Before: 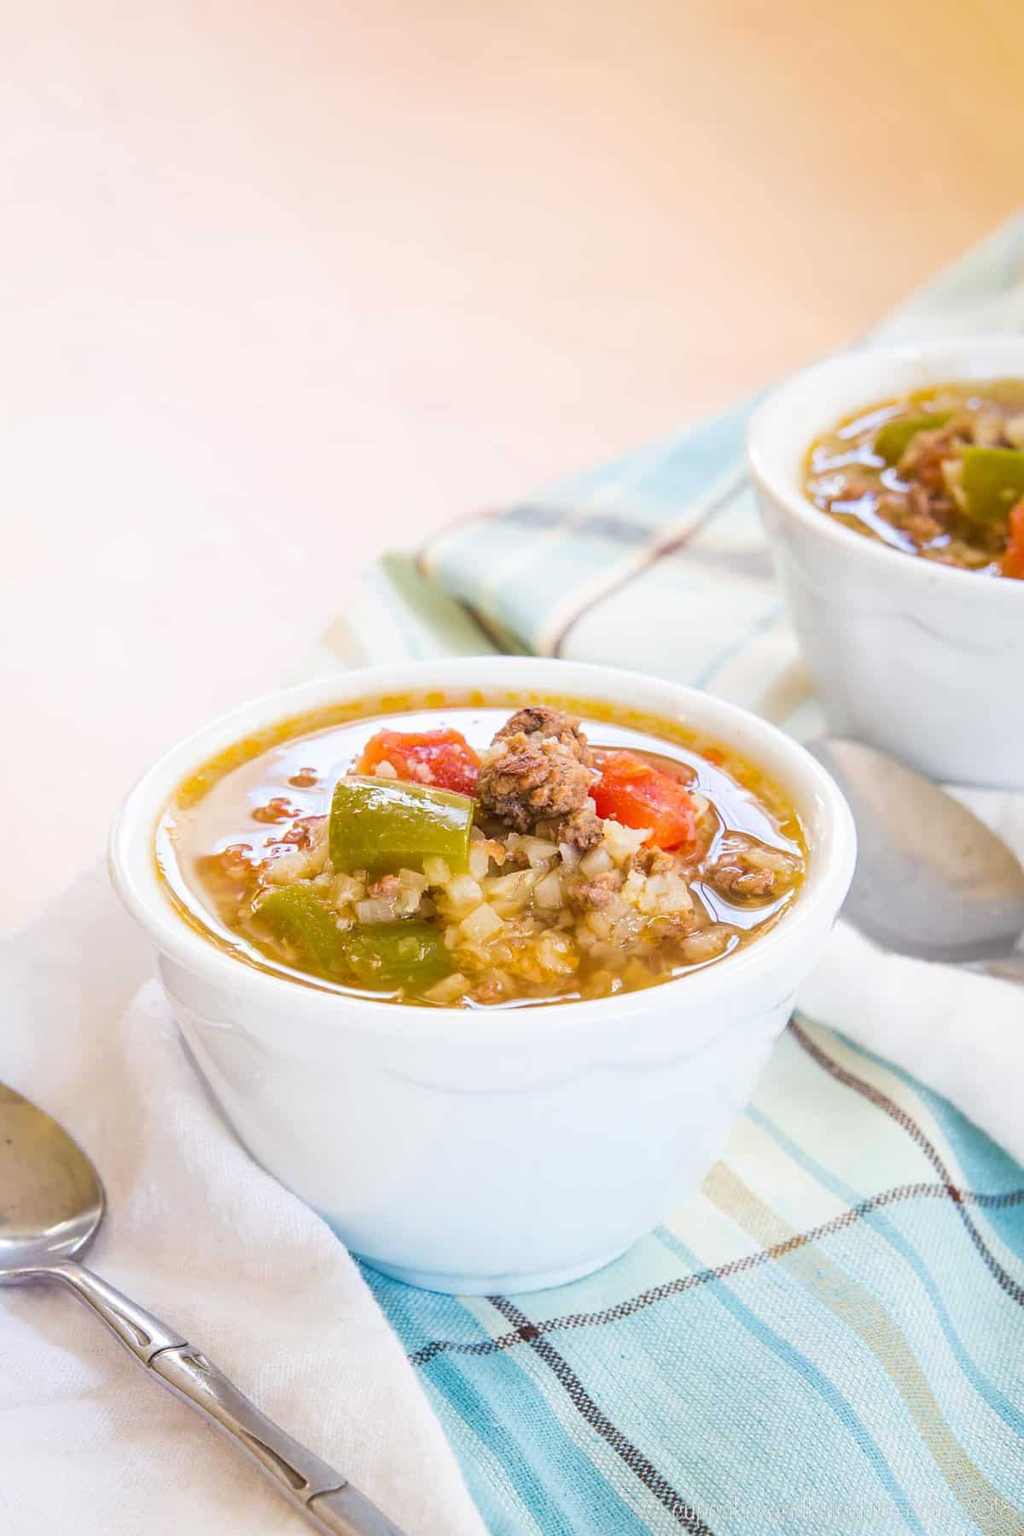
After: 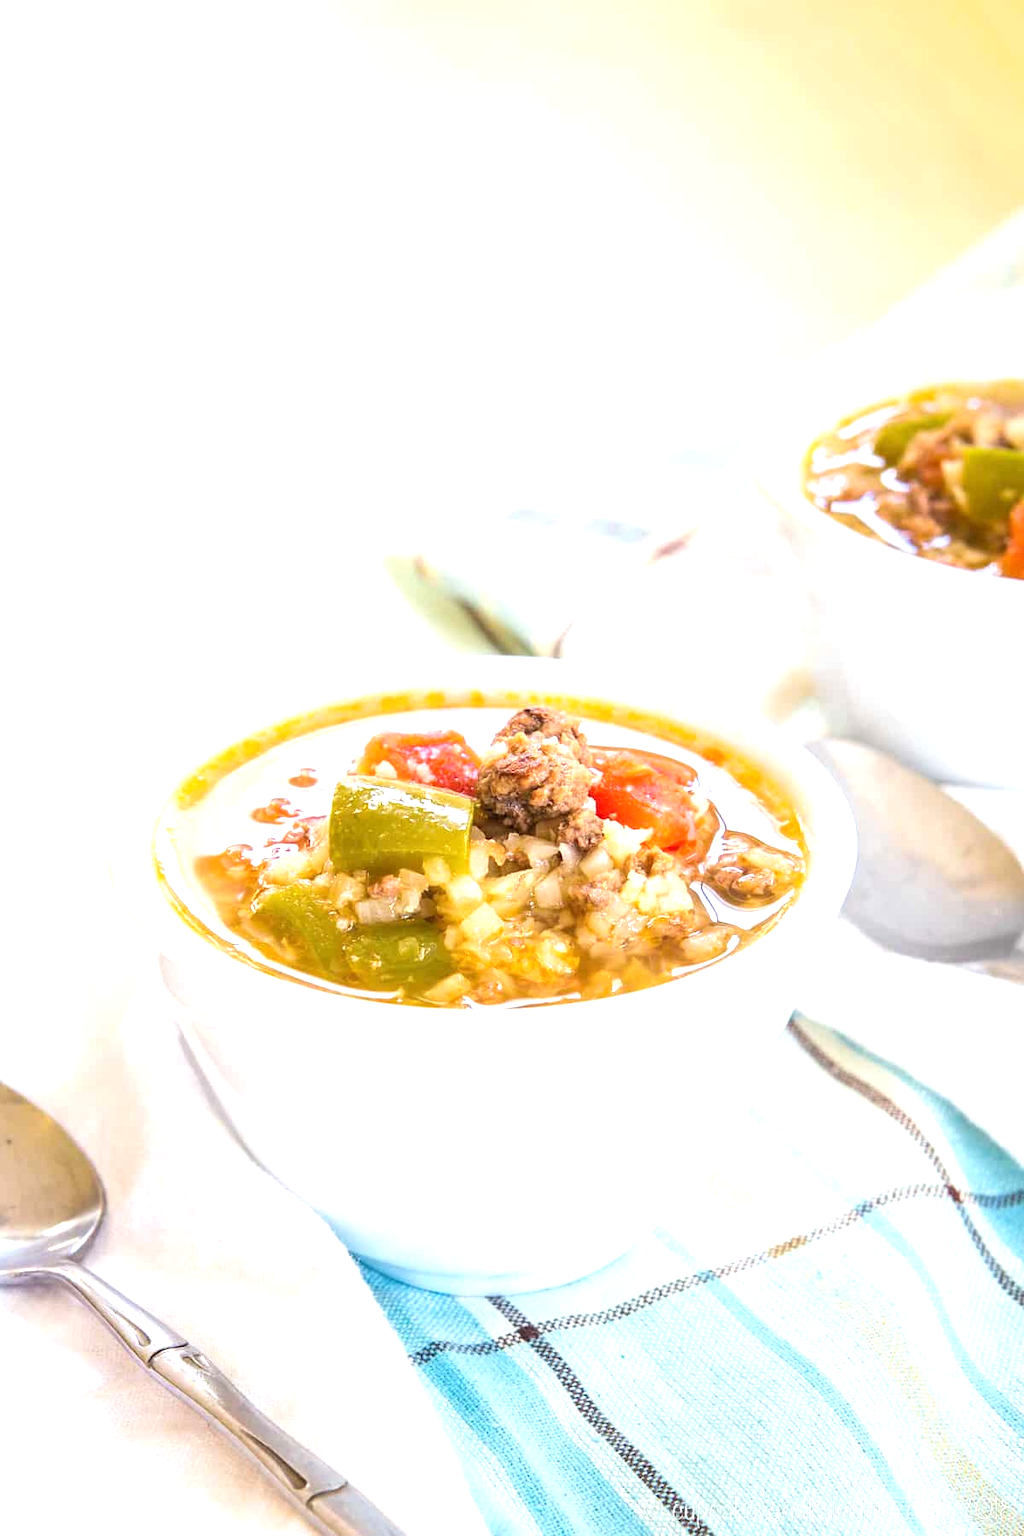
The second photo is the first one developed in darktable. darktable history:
tone equalizer: -8 EV -0.761 EV, -7 EV -0.691 EV, -6 EV -0.612 EV, -5 EV -0.413 EV, -3 EV 0.384 EV, -2 EV 0.6 EV, -1 EV 0.675 EV, +0 EV 0.758 EV, smoothing 1
